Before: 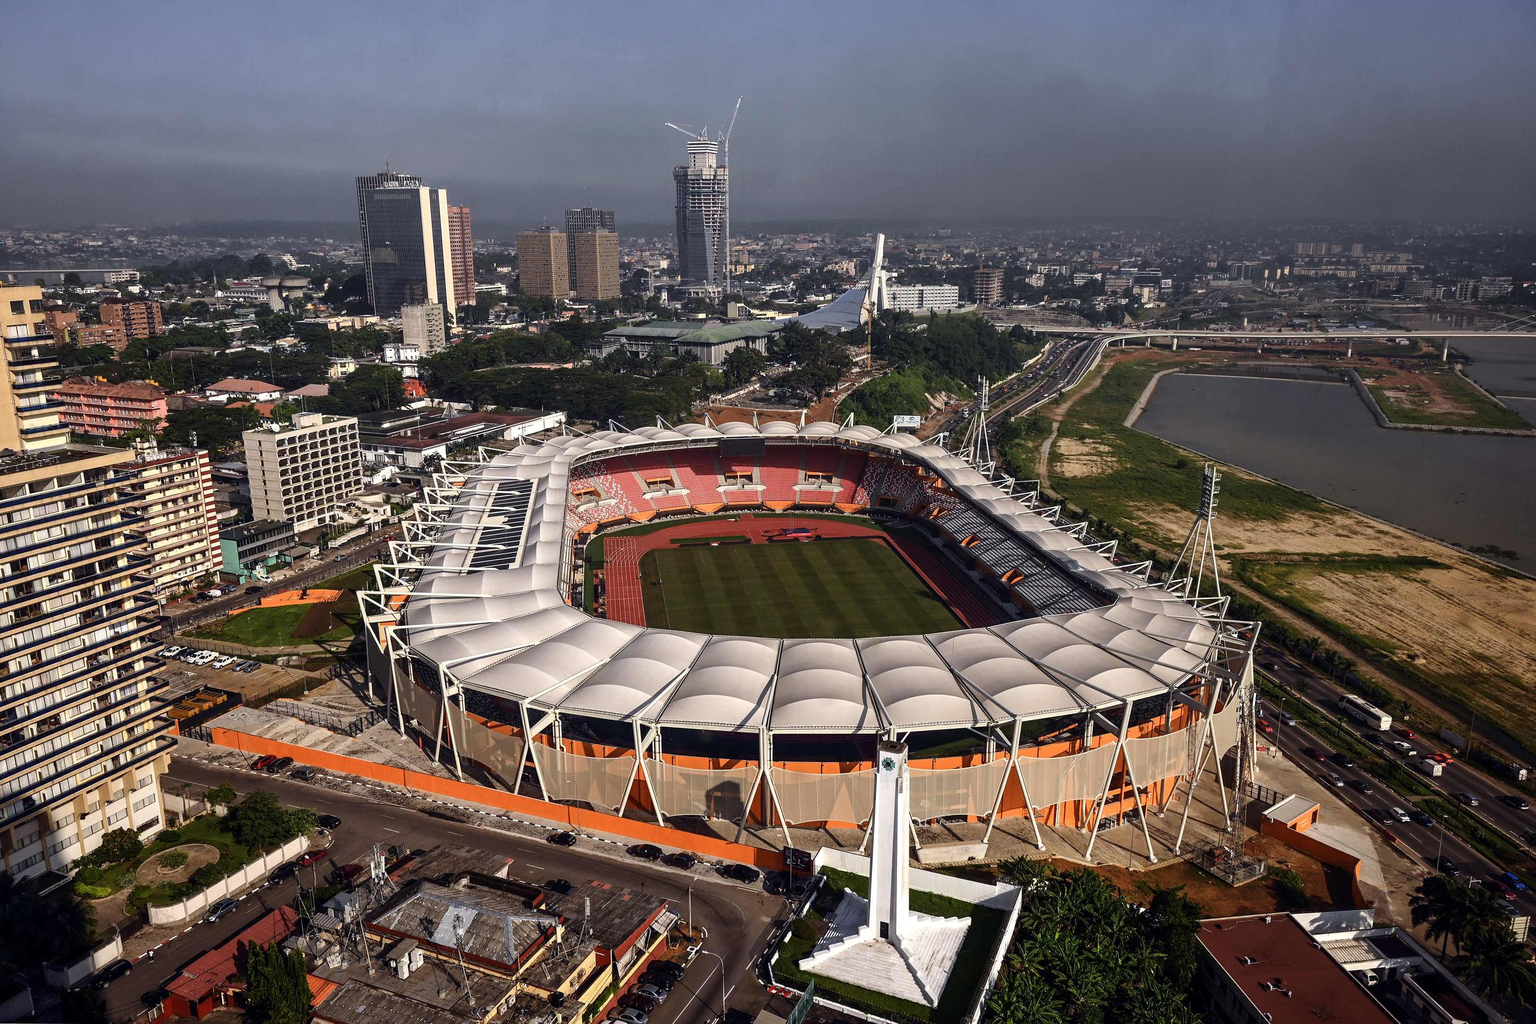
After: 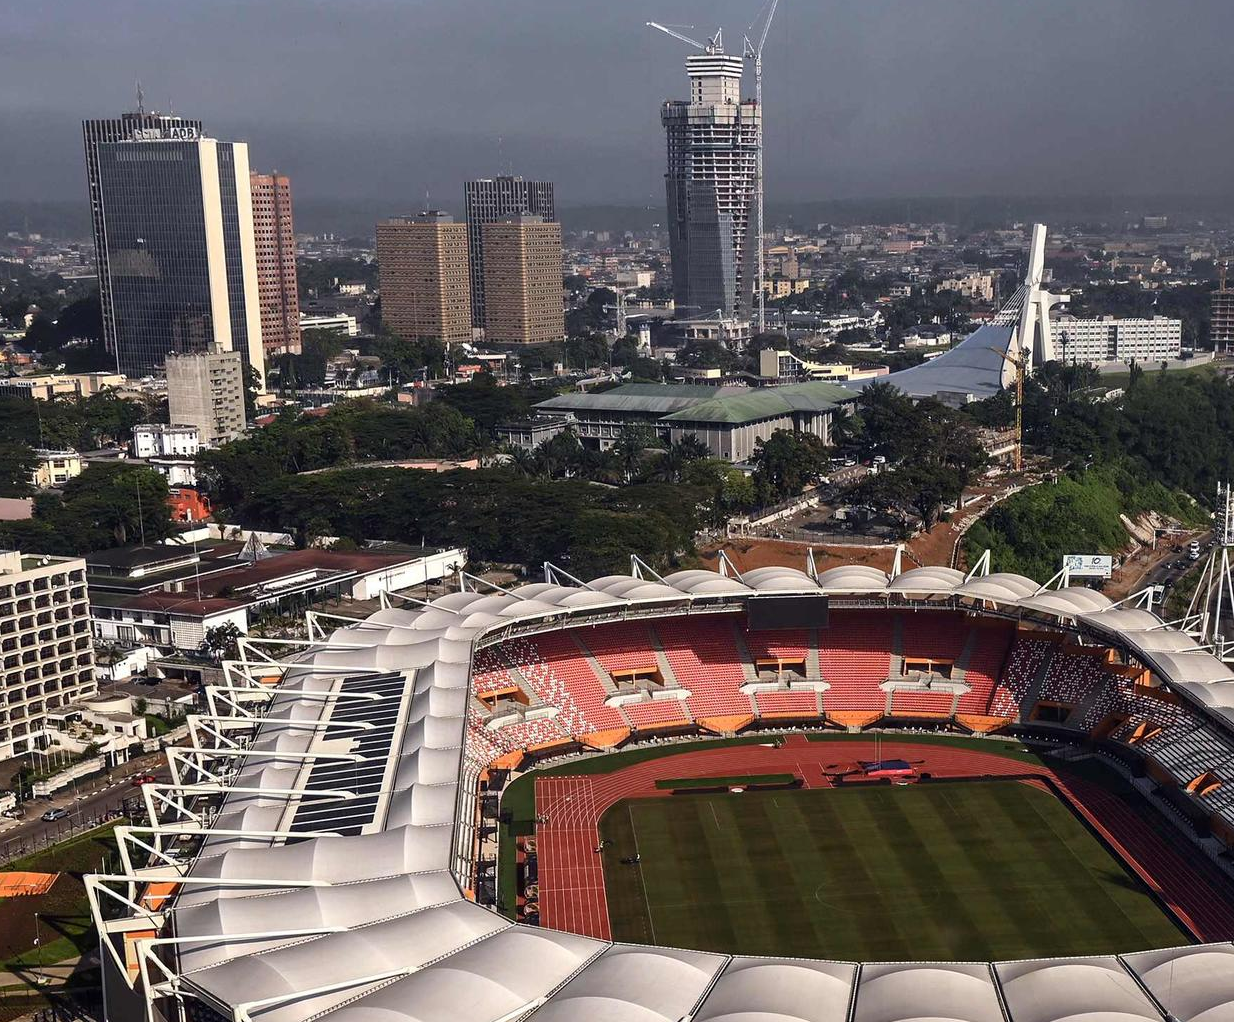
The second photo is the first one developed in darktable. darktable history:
exposure: black level correction 0.001, compensate highlight preservation false
crop: left 20.248%, top 10.86%, right 35.675%, bottom 34.321%
